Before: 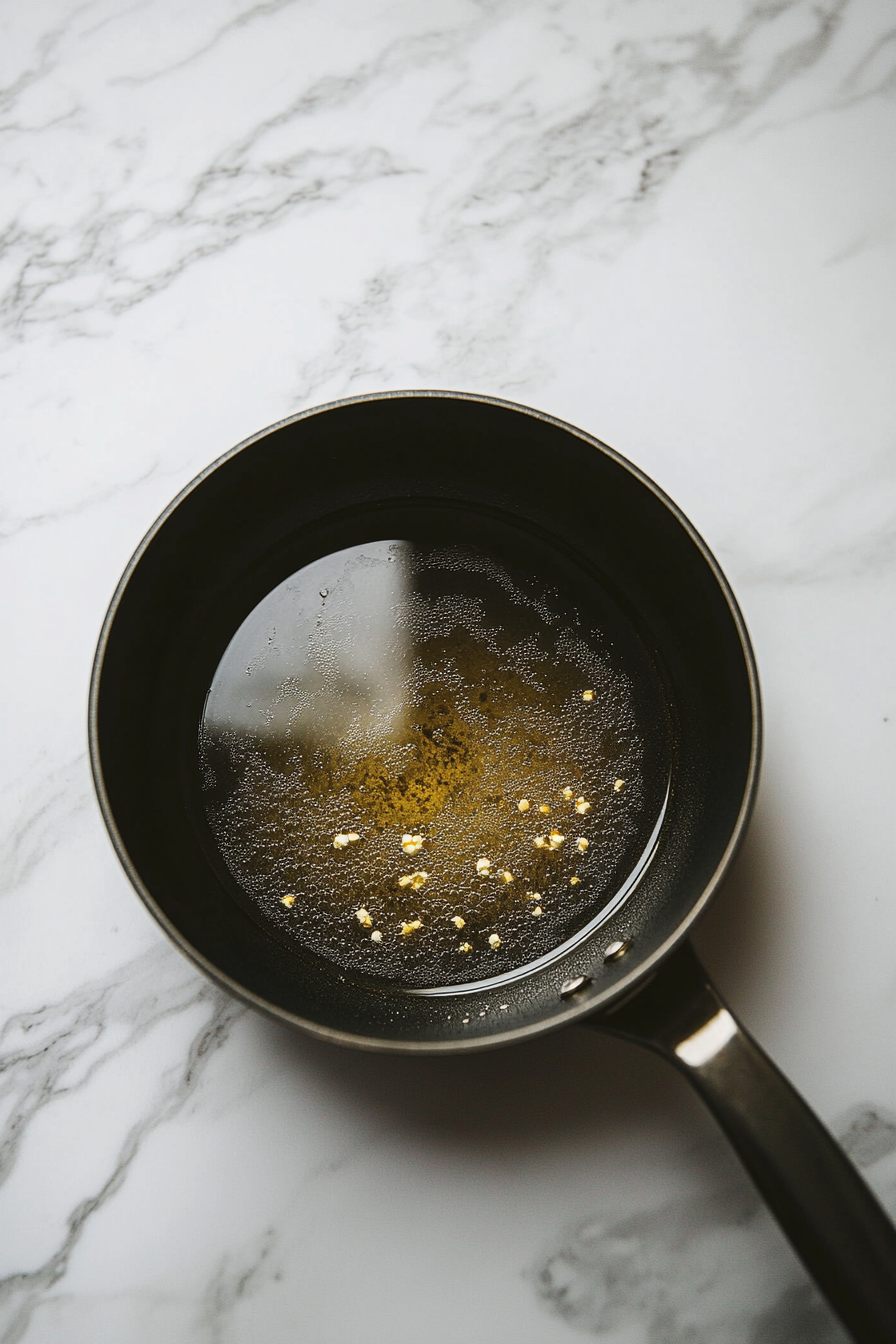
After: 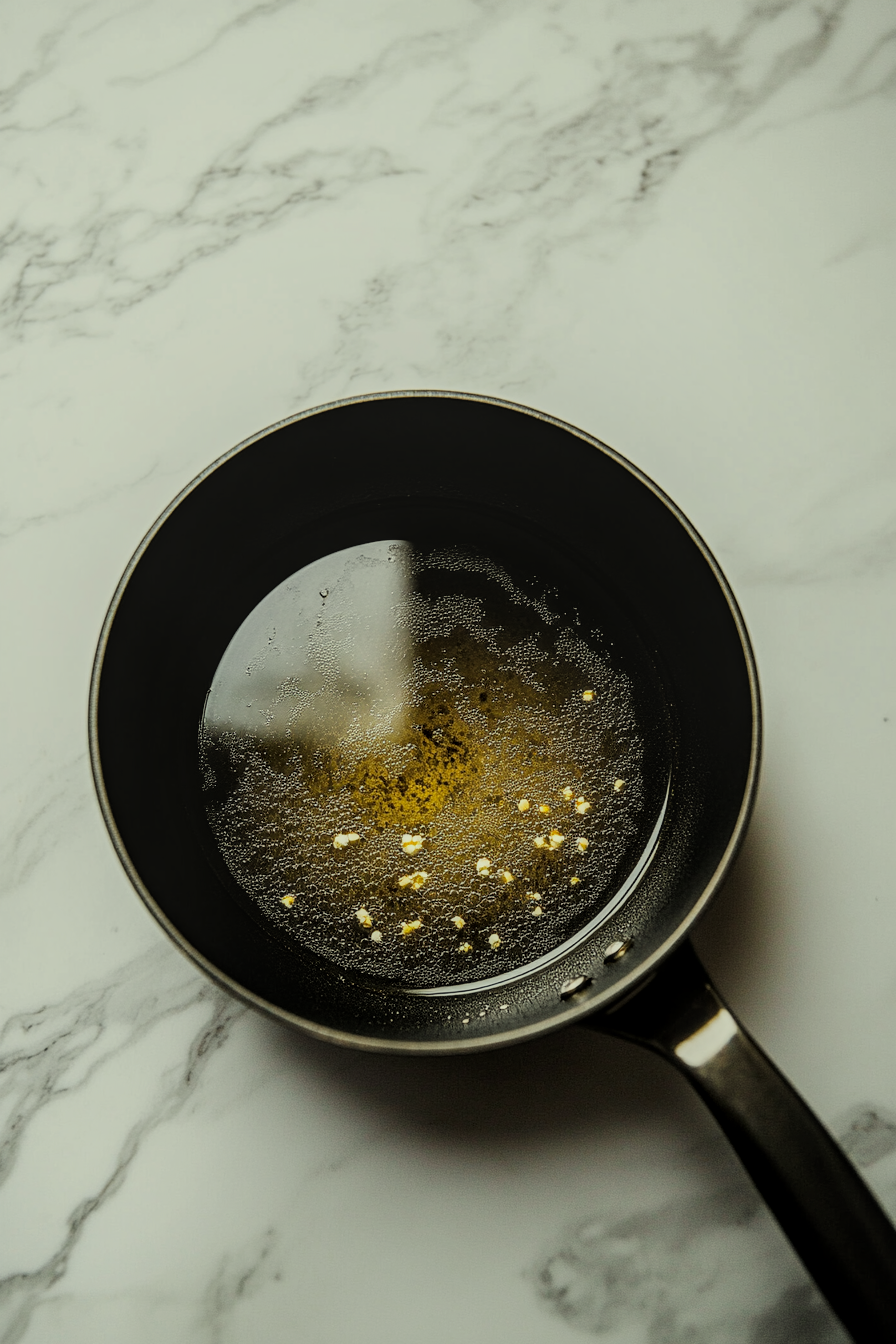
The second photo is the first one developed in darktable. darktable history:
color correction: highlights a* -5.72, highlights b* 11.23
local contrast: on, module defaults
filmic rgb: black relative exposure -7.94 EV, white relative exposure 4.12 EV, hardness 4.02, latitude 51.85%, contrast 1.008, shadows ↔ highlights balance 5.87%
